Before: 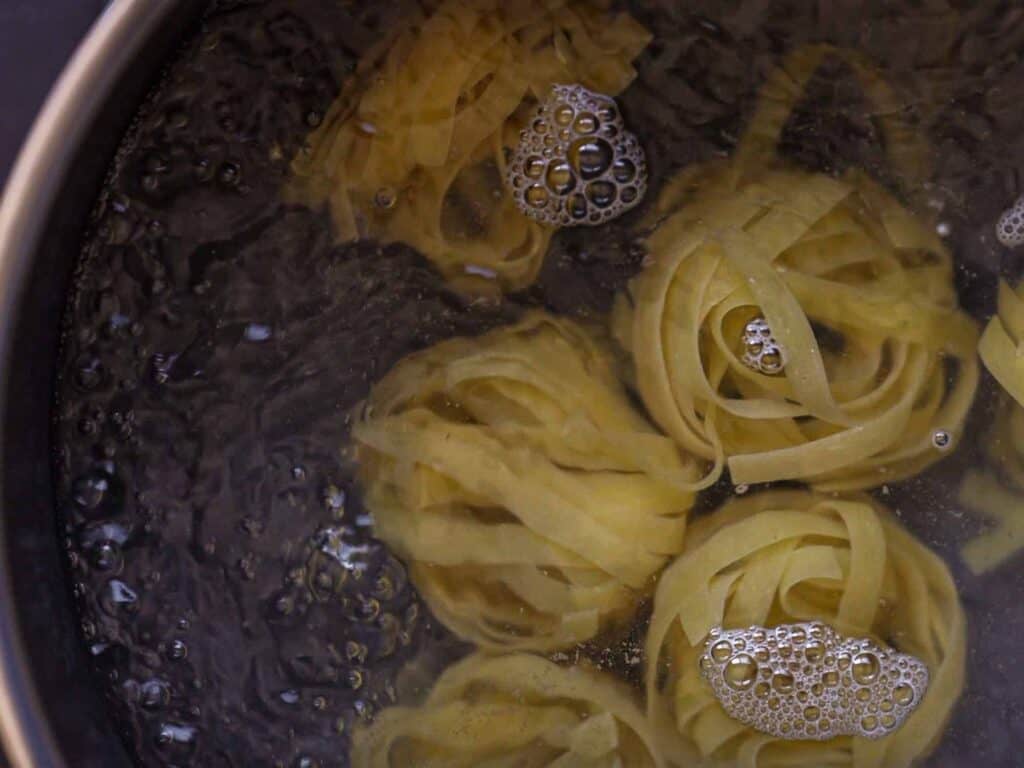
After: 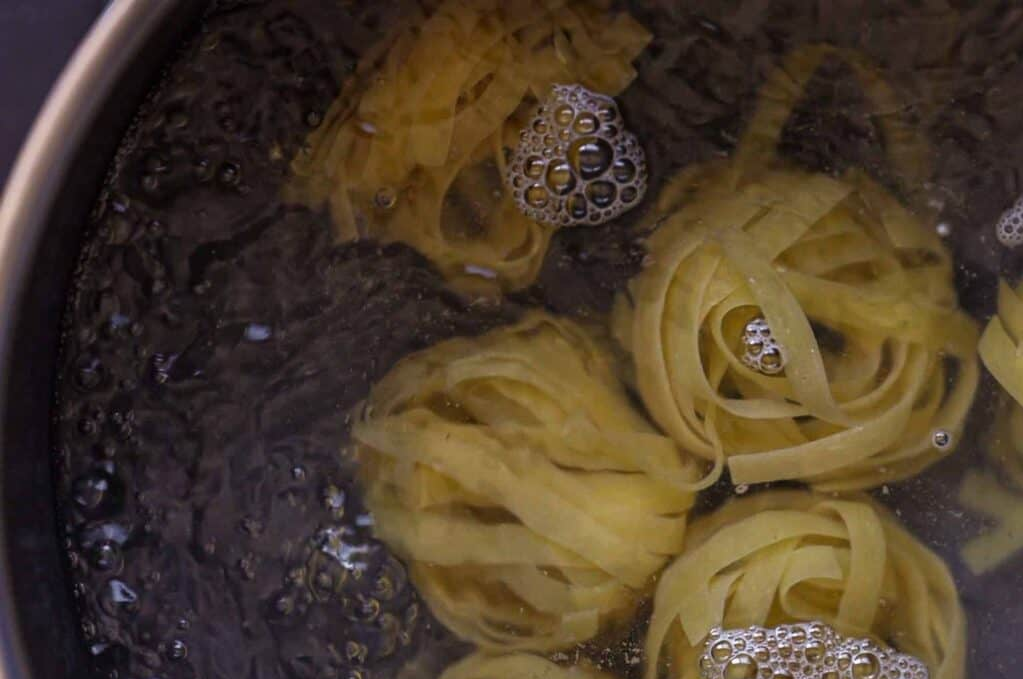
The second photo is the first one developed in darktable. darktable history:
white balance: emerald 1
crop and rotate: top 0%, bottom 11.49%
